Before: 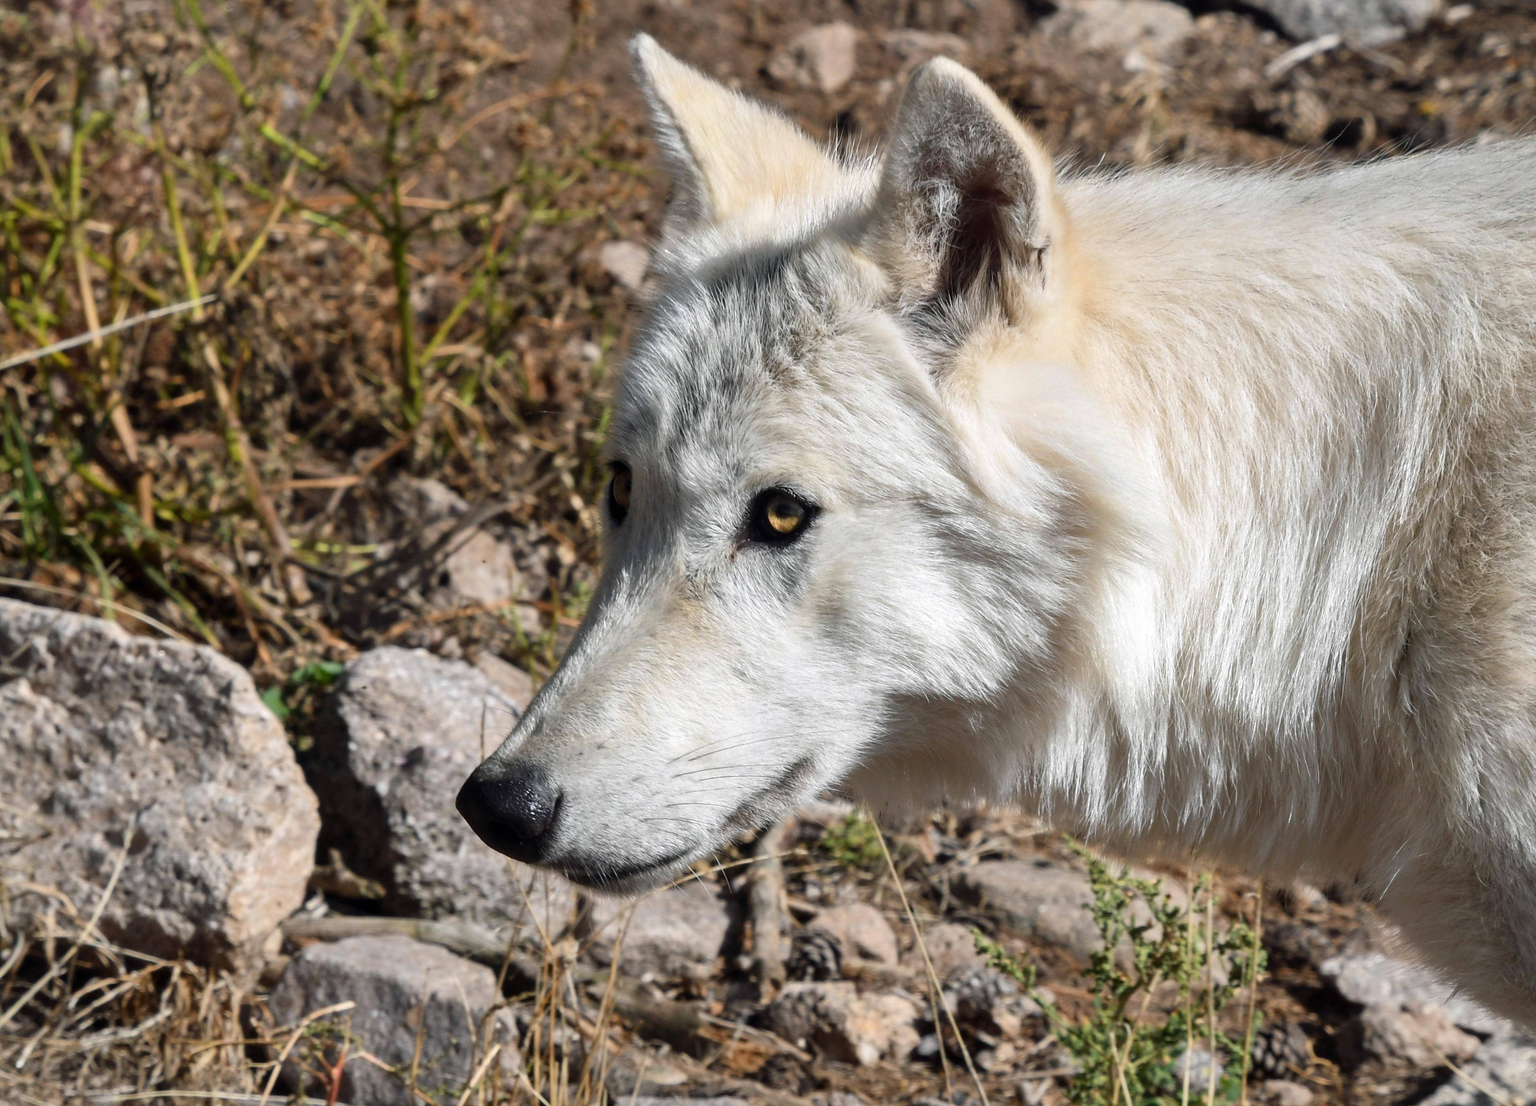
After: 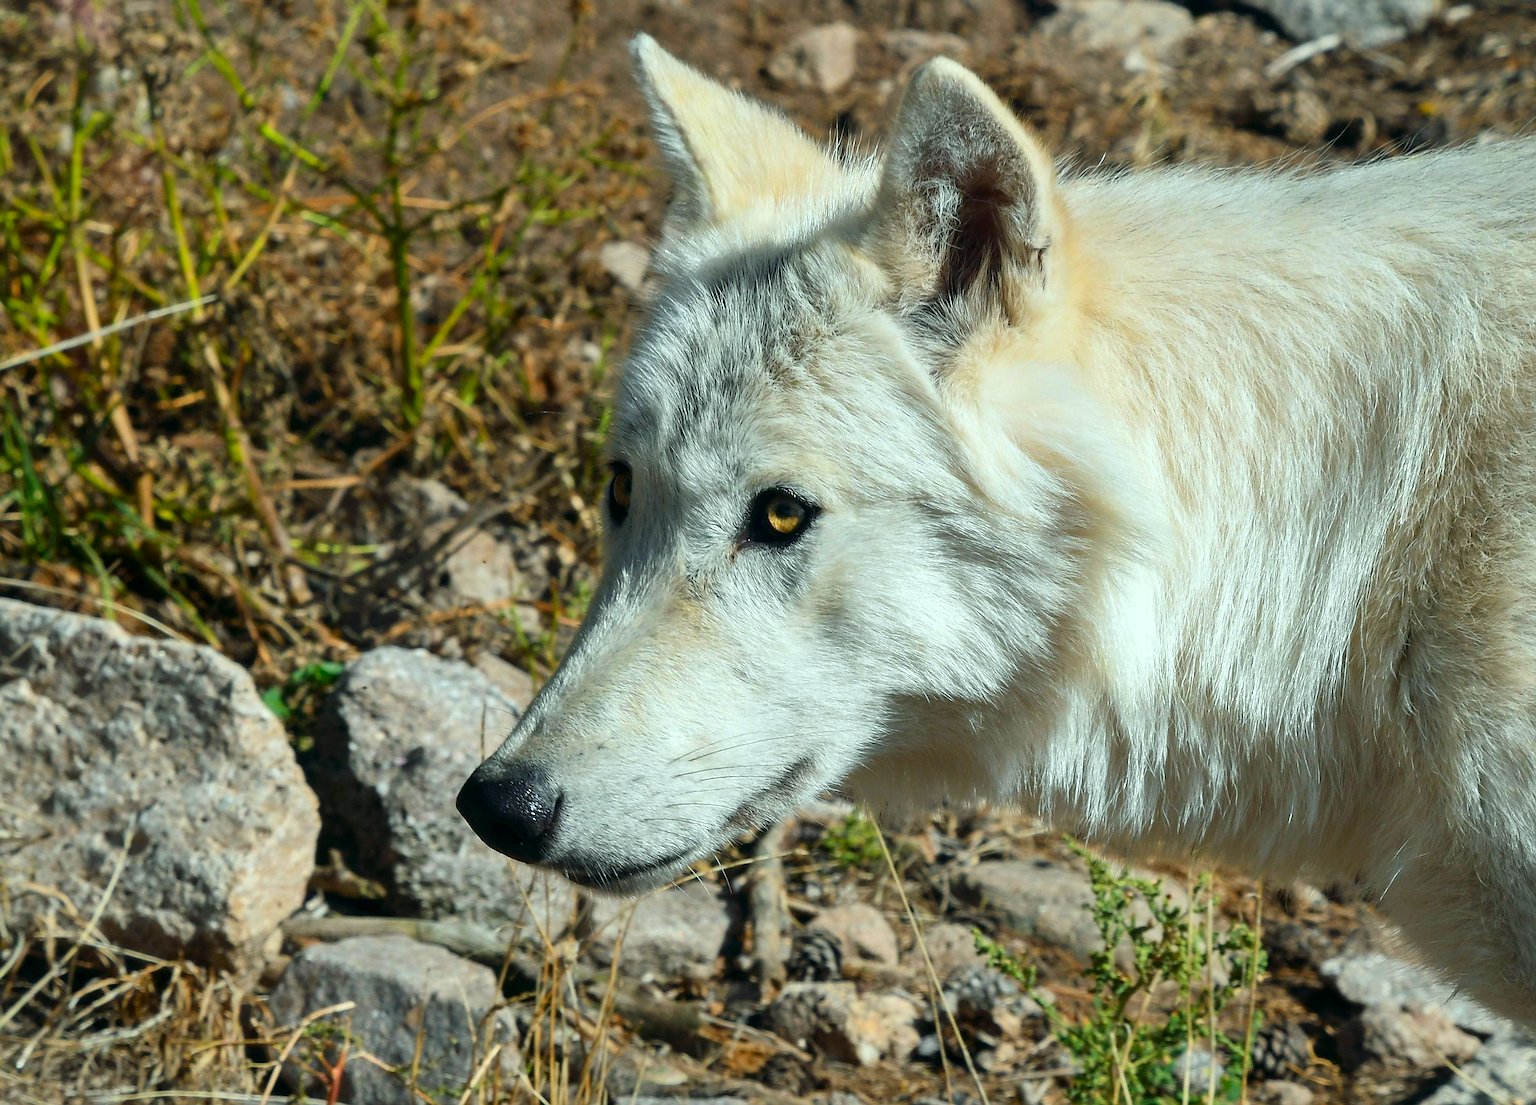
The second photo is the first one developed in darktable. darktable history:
color correction: highlights a* -7.33, highlights b* 1.26, shadows a* -3.55, saturation 1.4
sharpen: radius 1.4, amount 1.25, threshold 0.7
